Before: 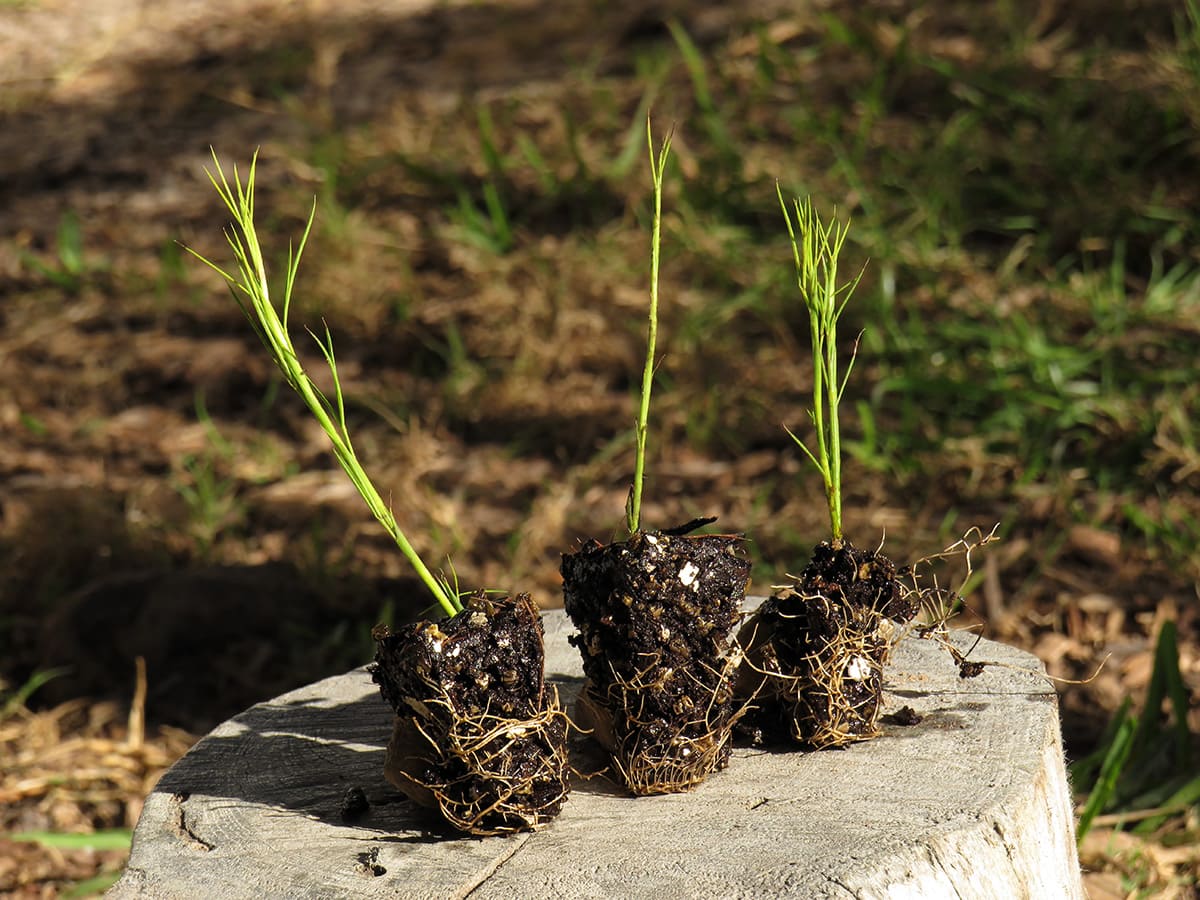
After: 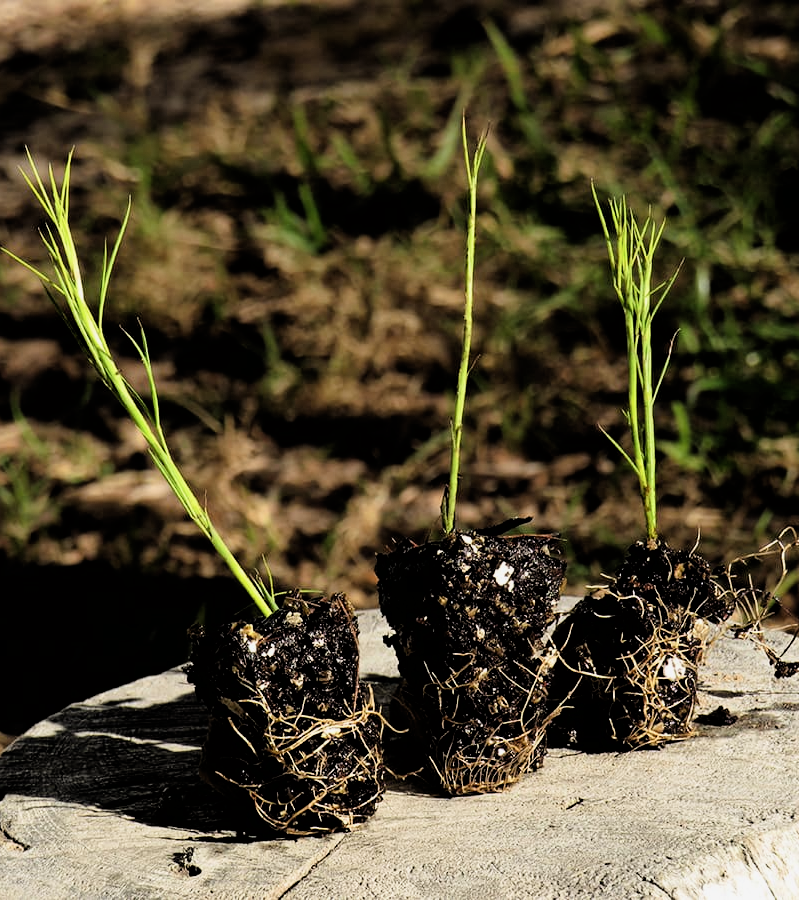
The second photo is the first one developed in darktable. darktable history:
crop: left 15.419%, right 17.914%
filmic rgb: black relative exposure -4 EV, white relative exposure 3 EV, hardness 3.02, contrast 1.4
